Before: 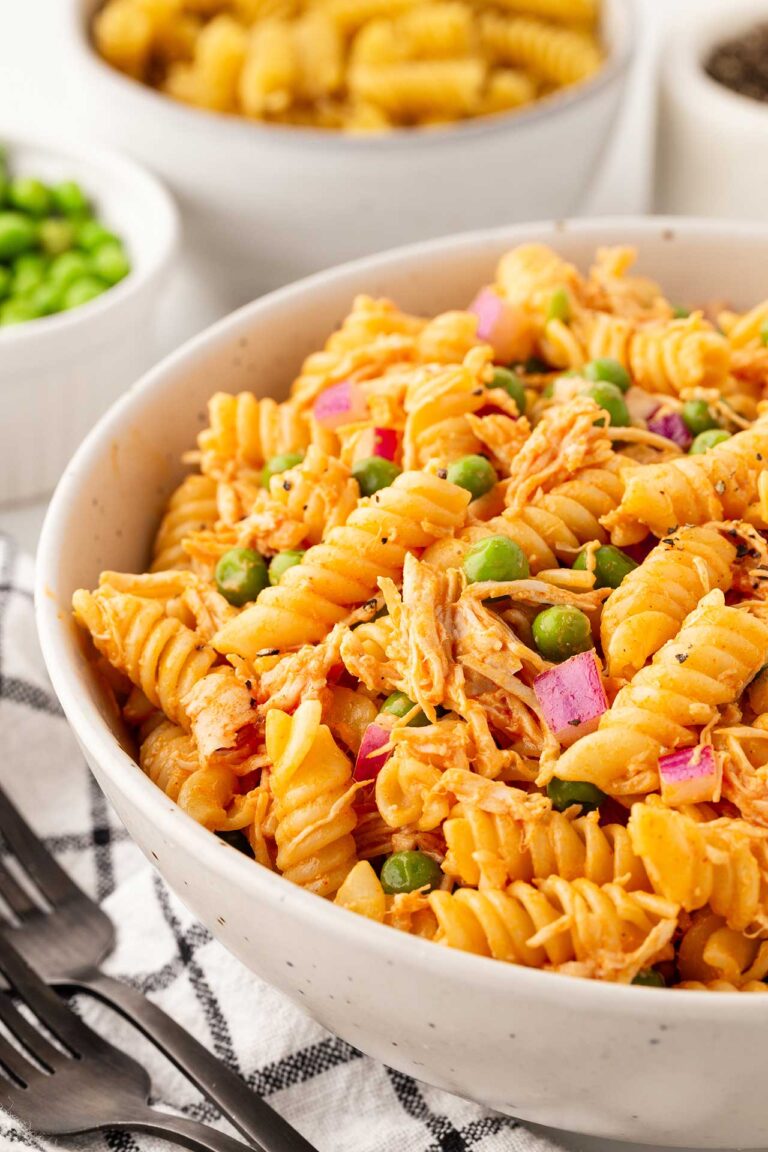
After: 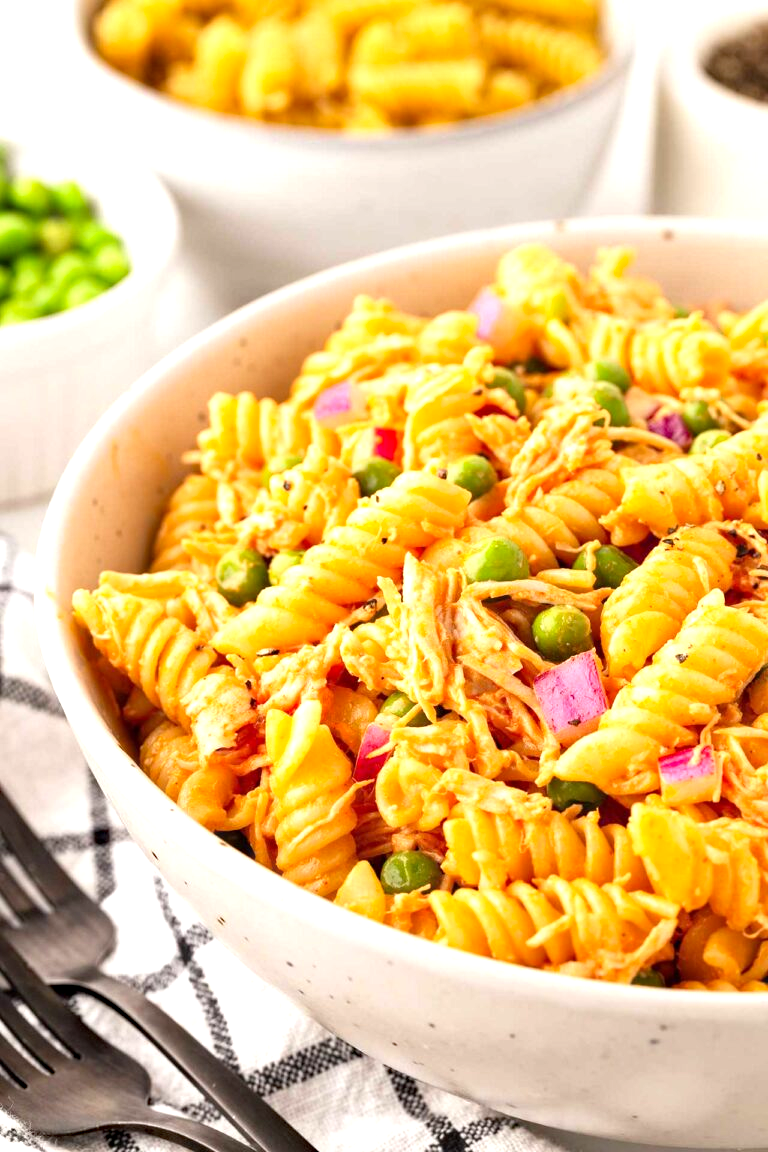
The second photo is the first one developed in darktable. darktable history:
exposure: exposure 0.636 EV, compensate highlight preservation false
haze removal: compatibility mode true, adaptive false
